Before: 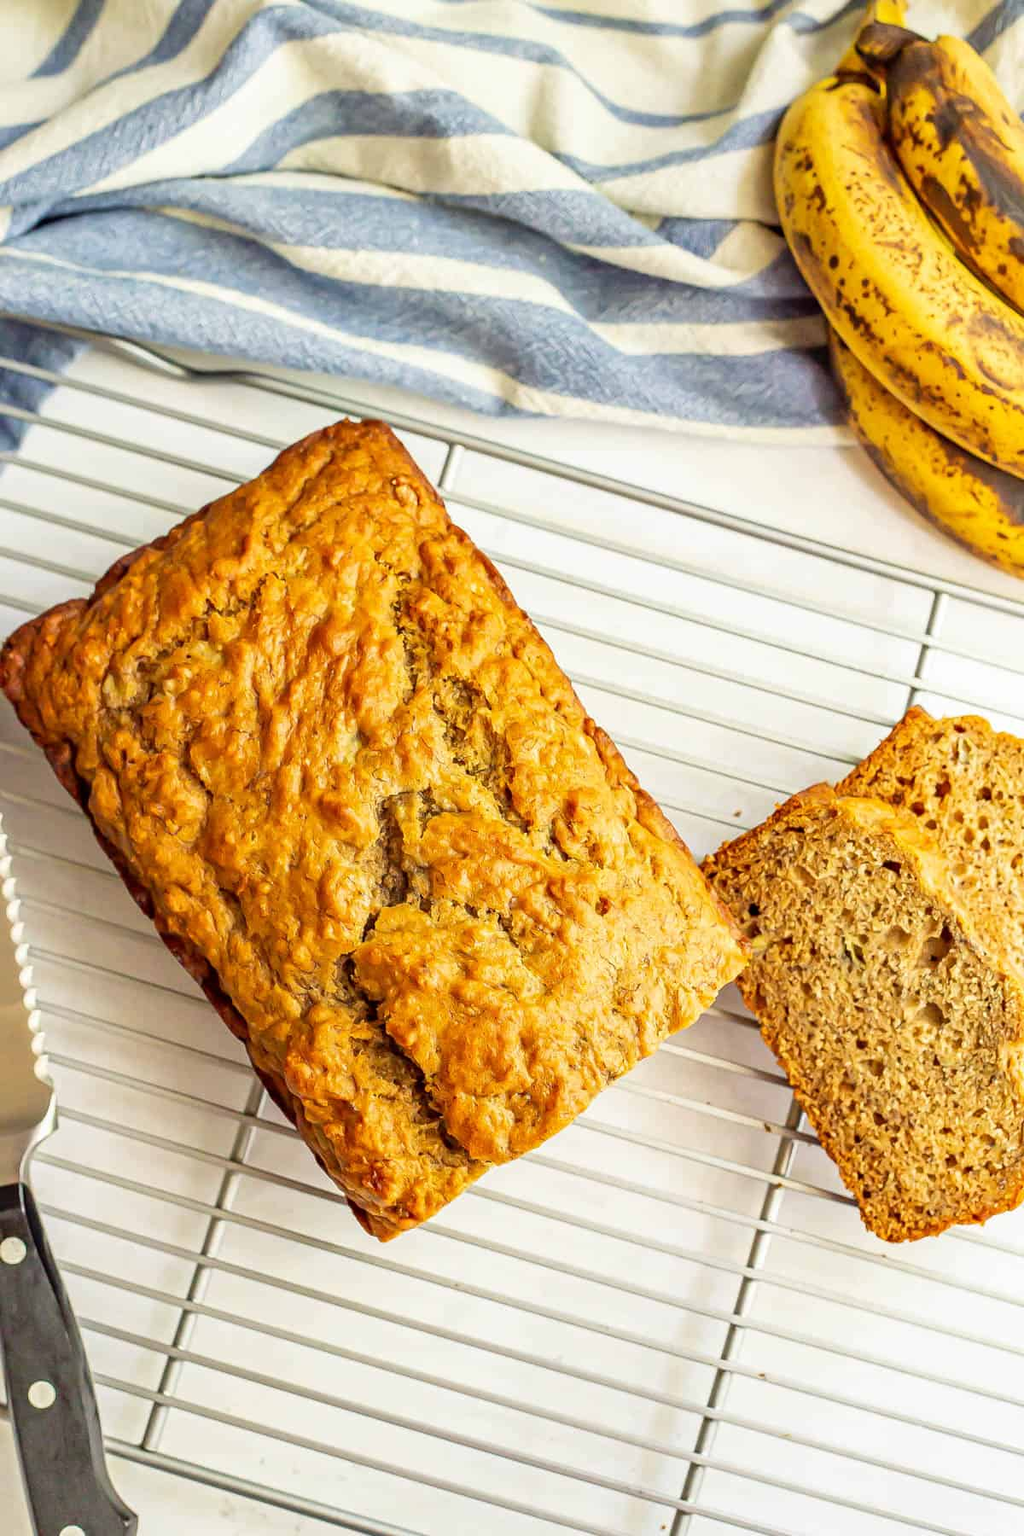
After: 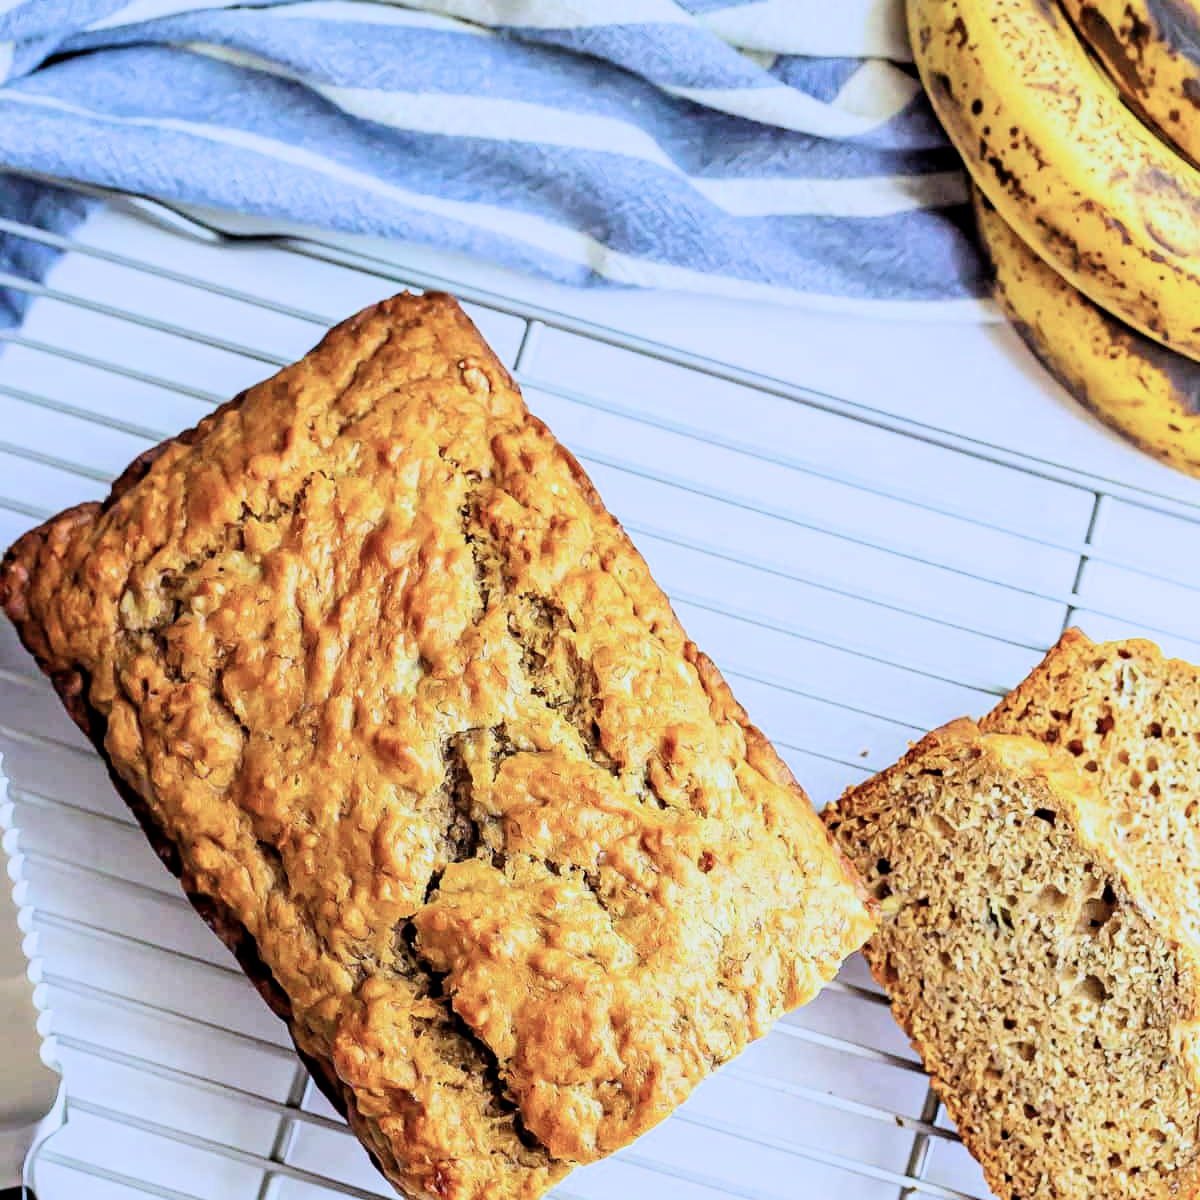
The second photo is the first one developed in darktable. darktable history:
color calibration: illuminant as shot in camera, adaptation linear Bradford (ICC v4), x 0.406, y 0.405, temperature 3570.35 K, saturation algorithm version 1 (2020)
crop: top 11.166%, bottom 22.168%
filmic rgb: black relative exposure -4 EV, white relative exposure 3 EV, hardness 3.02, contrast 1.5
